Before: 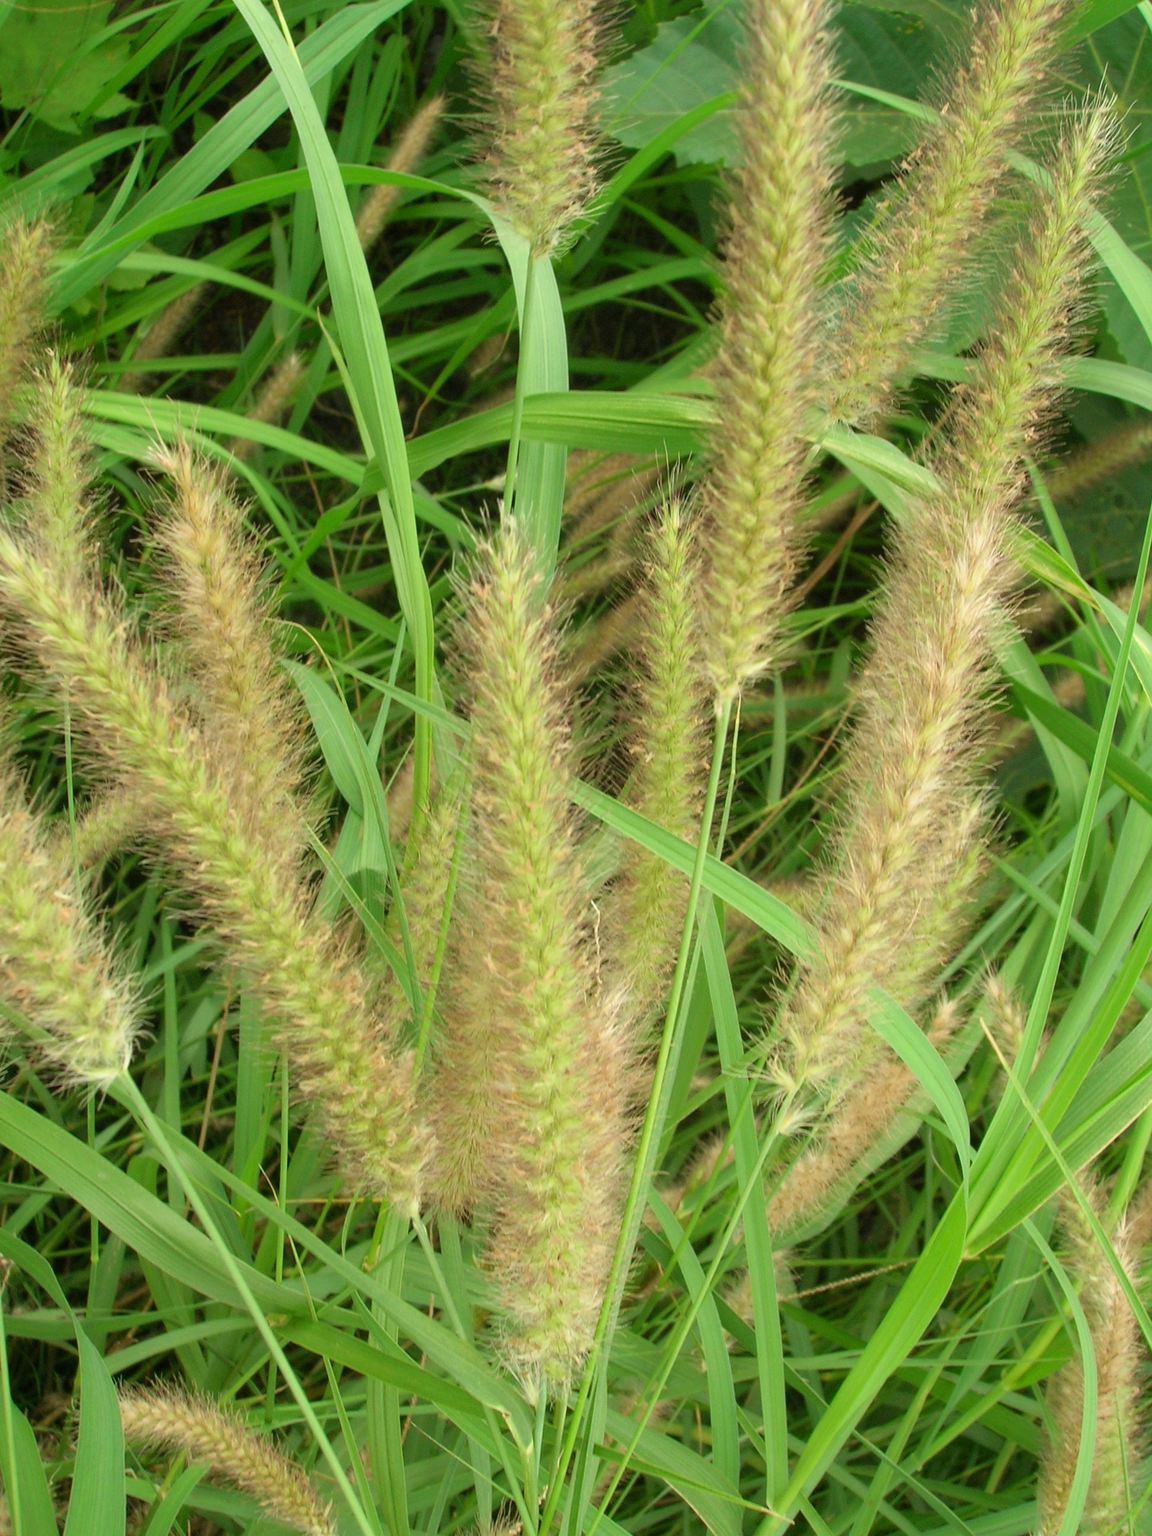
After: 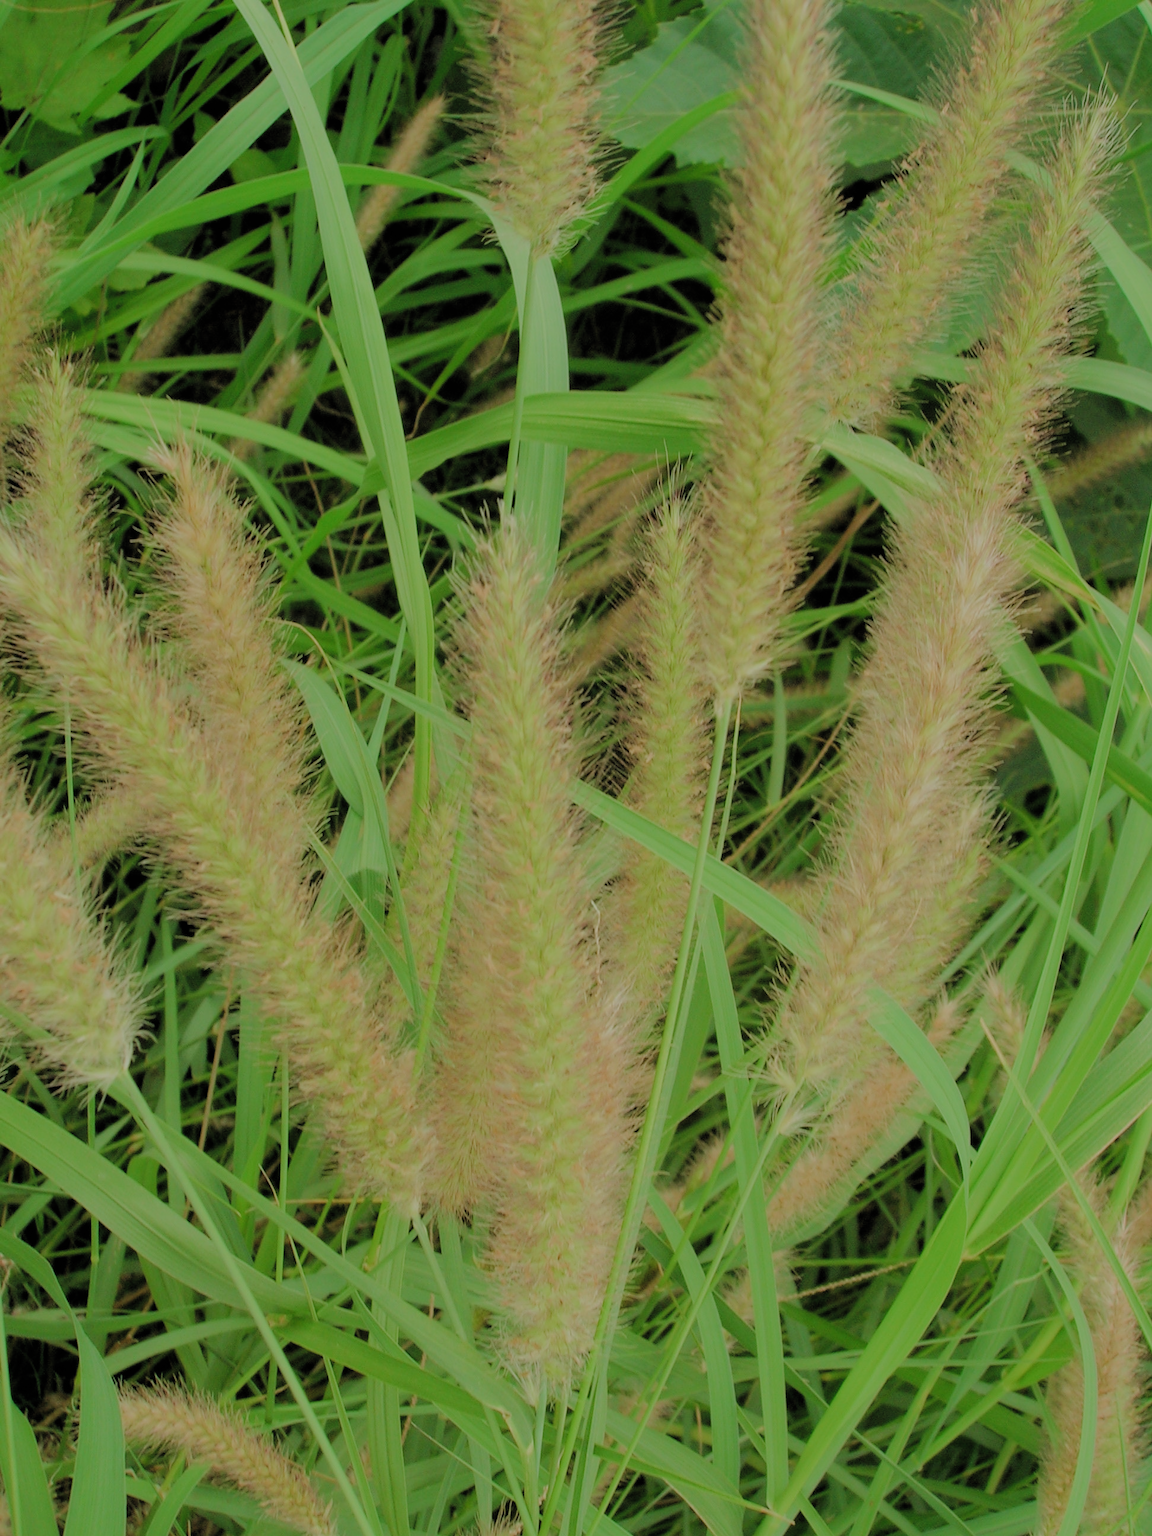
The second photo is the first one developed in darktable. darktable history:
tone equalizer: -8 EV -0.018 EV, -7 EV 0.036 EV, -6 EV -0.007 EV, -5 EV 0.005 EV, -4 EV -0.036 EV, -3 EV -0.241 EV, -2 EV -0.668 EV, -1 EV -0.985 EV, +0 EV -0.974 EV, edges refinement/feathering 500, mask exposure compensation -1.57 EV, preserve details no
filmic rgb: black relative exposure -5.77 EV, white relative exposure 3.4 EV, hardness 3.67, add noise in highlights 0.001, color science v3 (2019), use custom middle-gray values true, contrast in highlights soft
